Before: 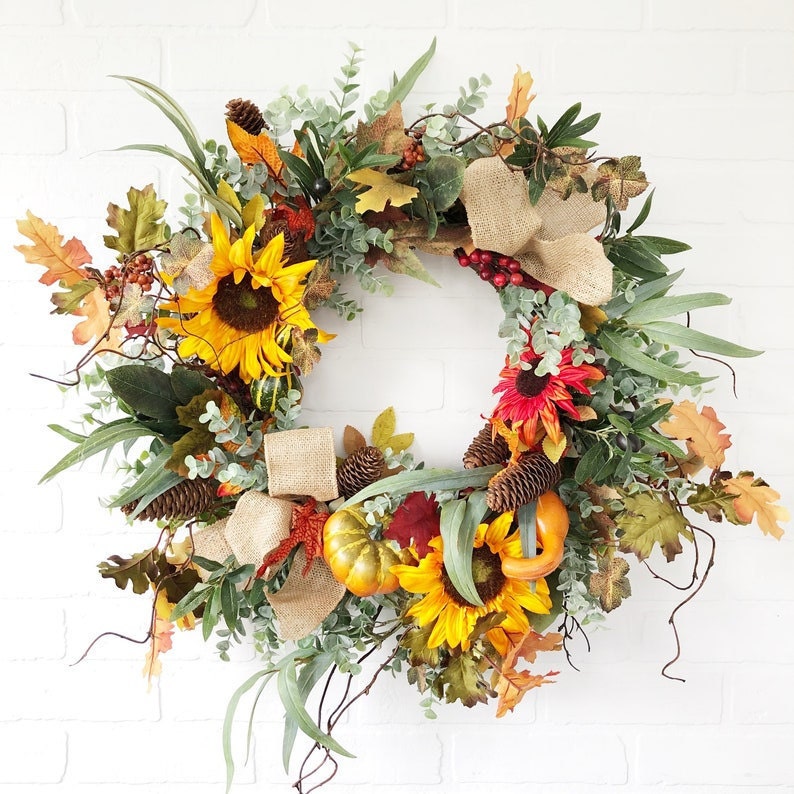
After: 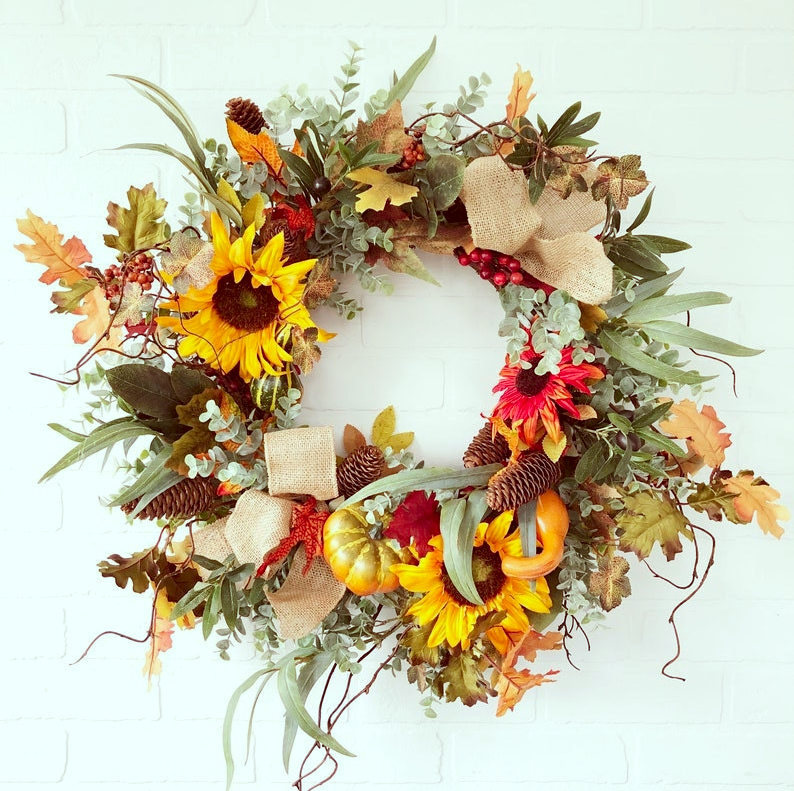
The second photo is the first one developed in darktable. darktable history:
crop: top 0.168%, bottom 0.159%
color correction: highlights a* -7.19, highlights b* -0.218, shadows a* 20.07, shadows b* 11.03
